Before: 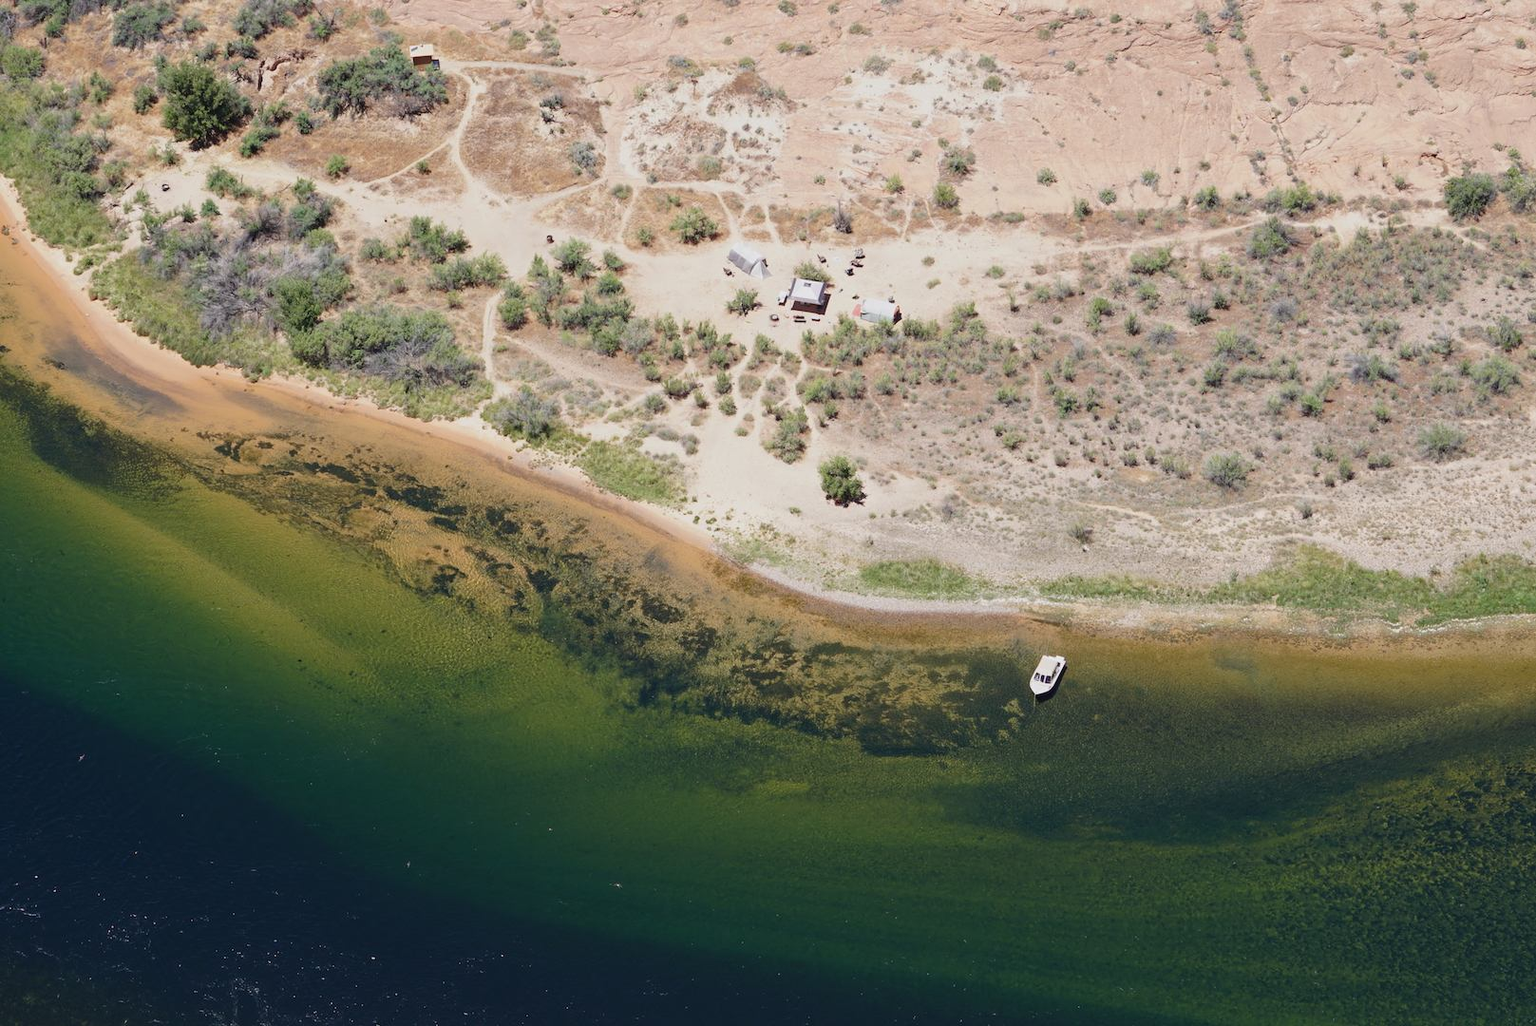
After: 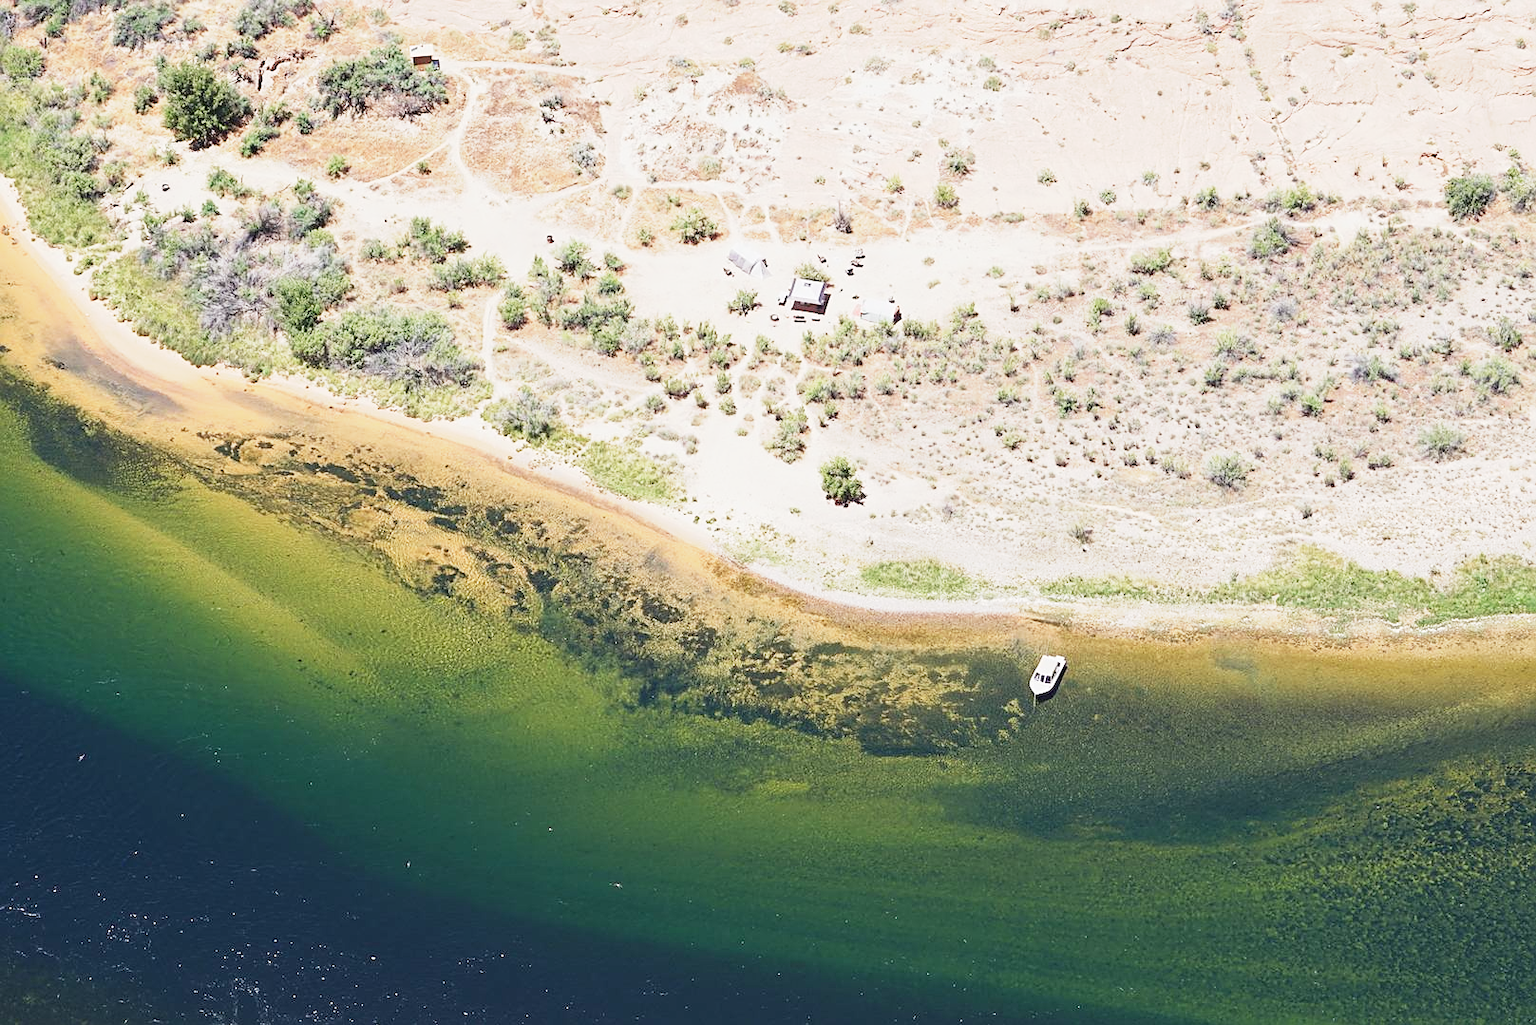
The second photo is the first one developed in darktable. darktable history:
sharpen: on, module defaults
exposure: black level correction 0, exposure 0.7 EV, compensate exposure bias true, compensate highlight preservation false
base curve: curves: ch0 [(0, 0) (0.088, 0.125) (0.176, 0.251) (0.354, 0.501) (0.613, 0.749) (1, 0.877)], preserve colors none
